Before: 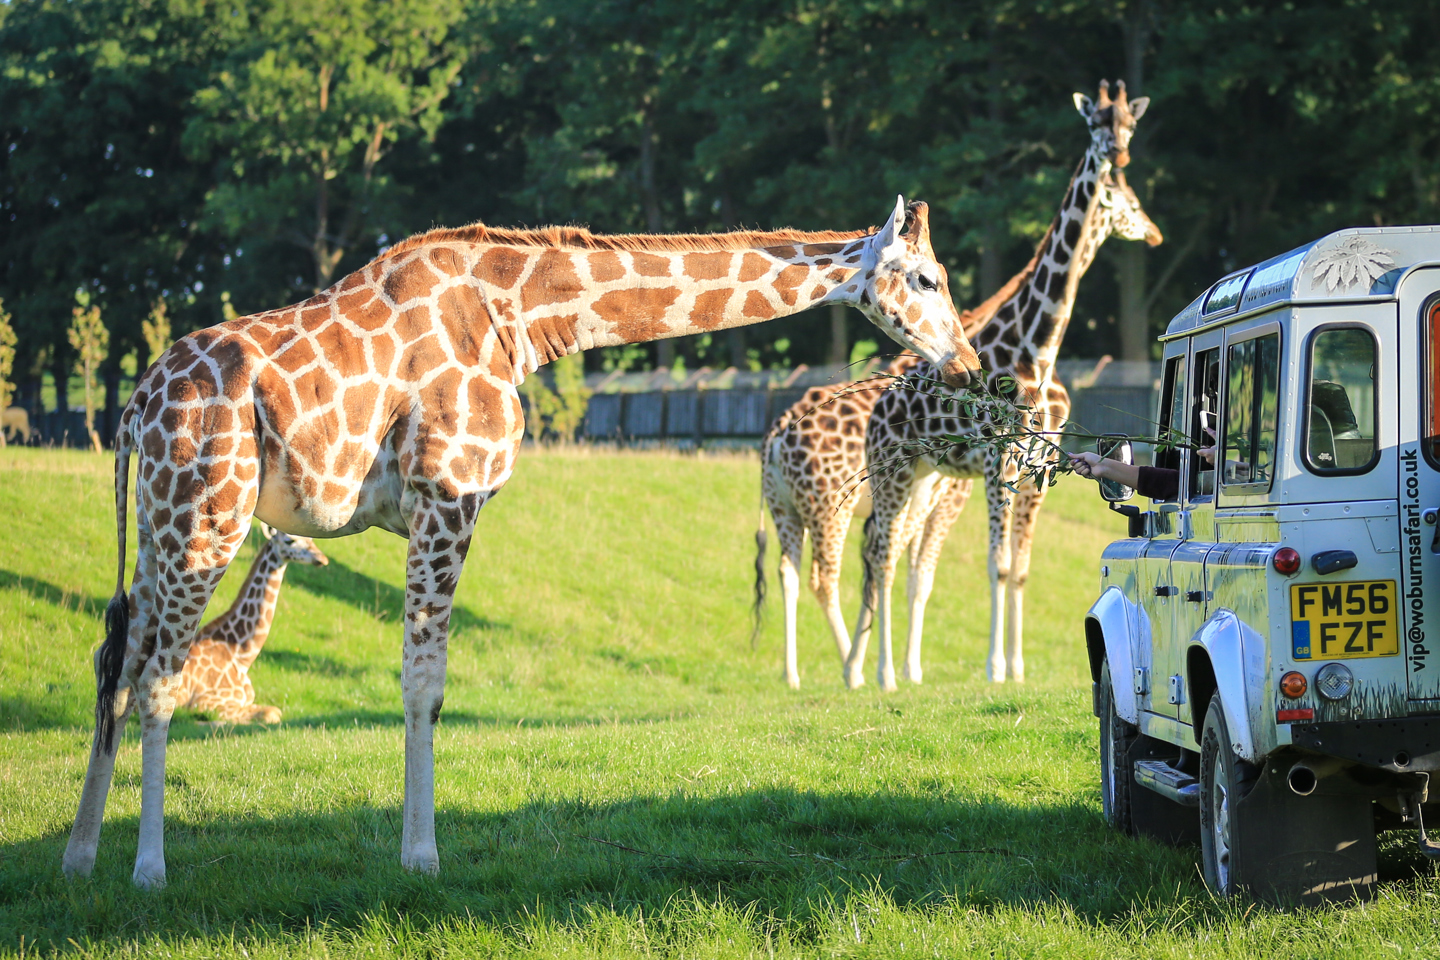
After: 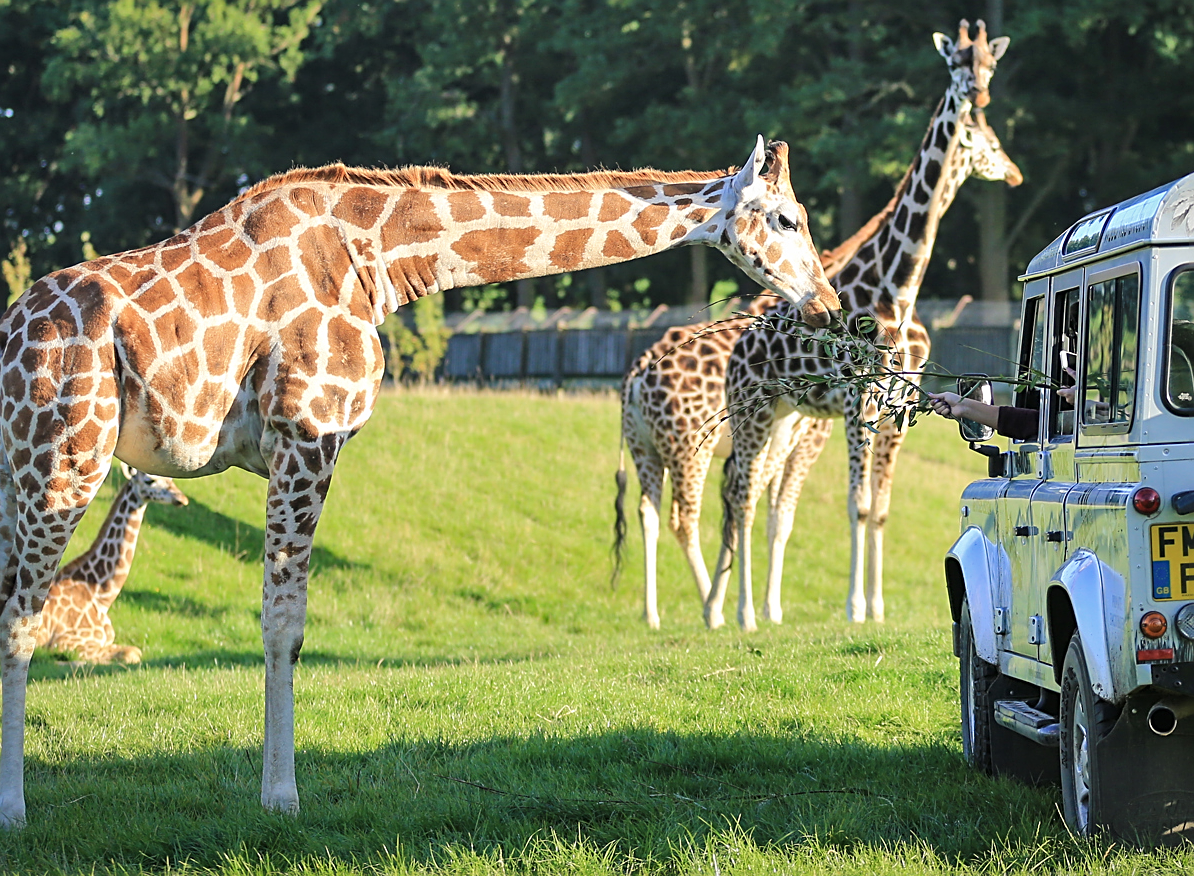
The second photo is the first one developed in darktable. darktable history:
contrast brightness saturation: saturation -0.069
crop: left 9.765%, top 6.328%, right 7.25%, bottom 2.334%
sharpen: on, module defaults
shadows and highlights: soften with gaussian
